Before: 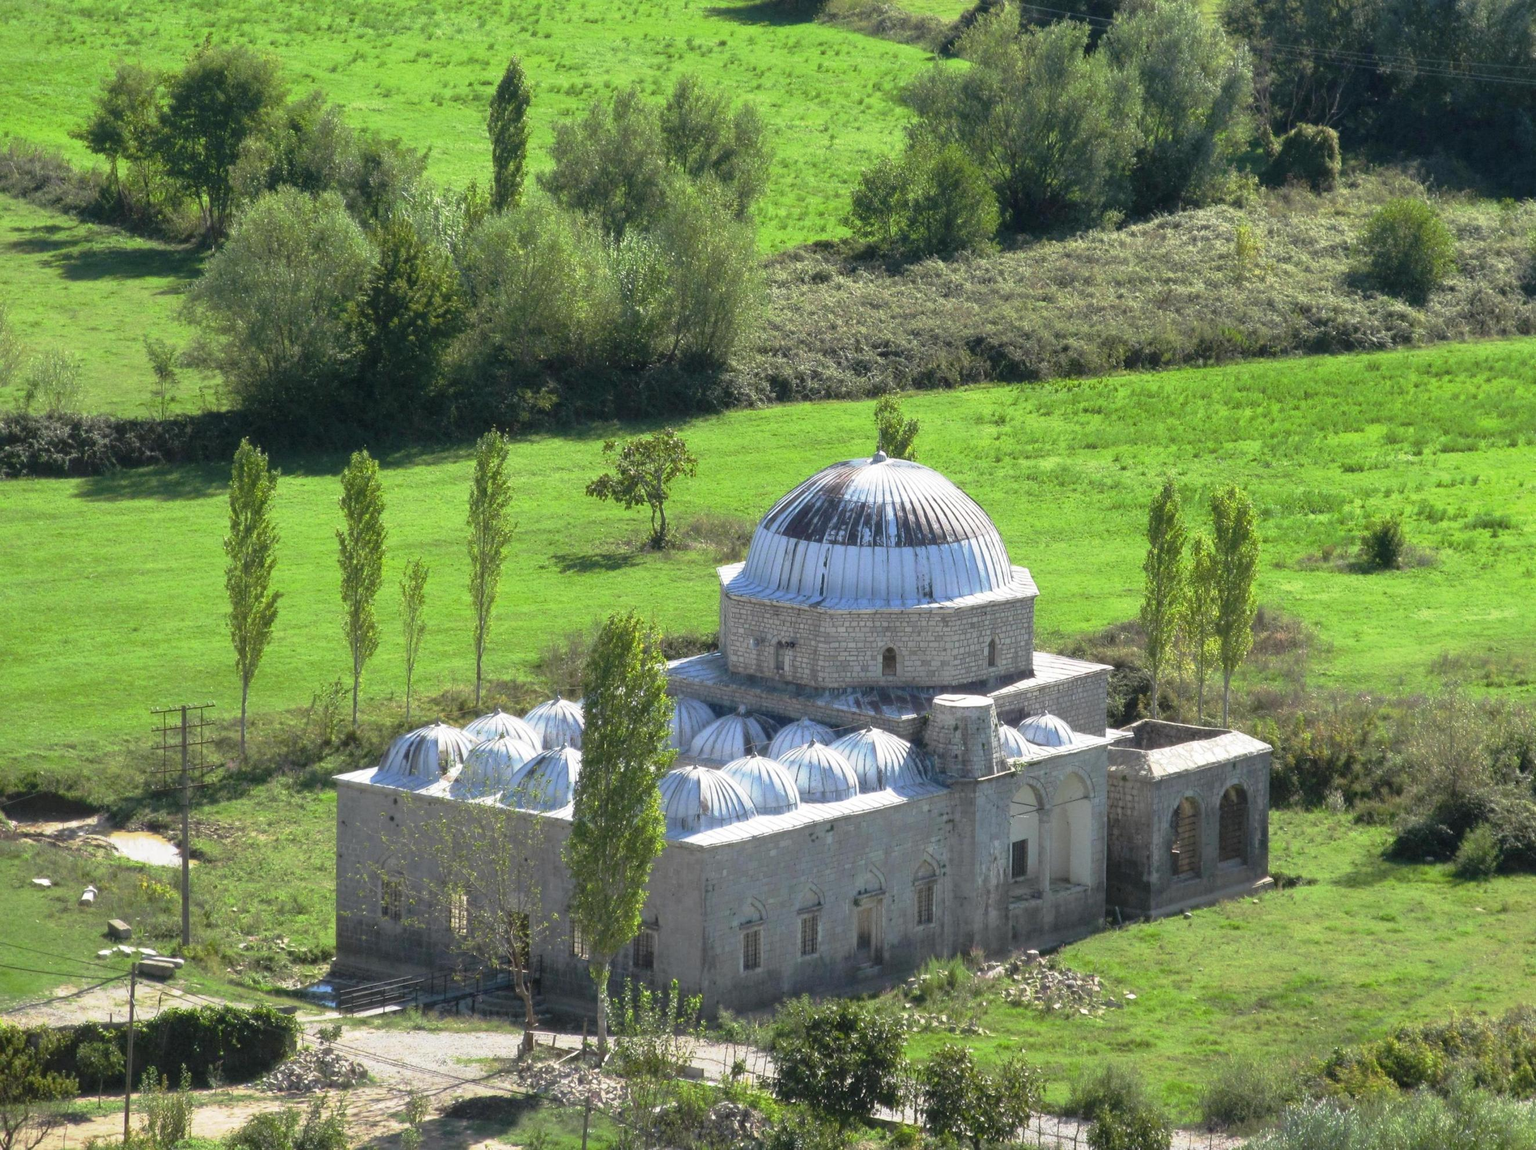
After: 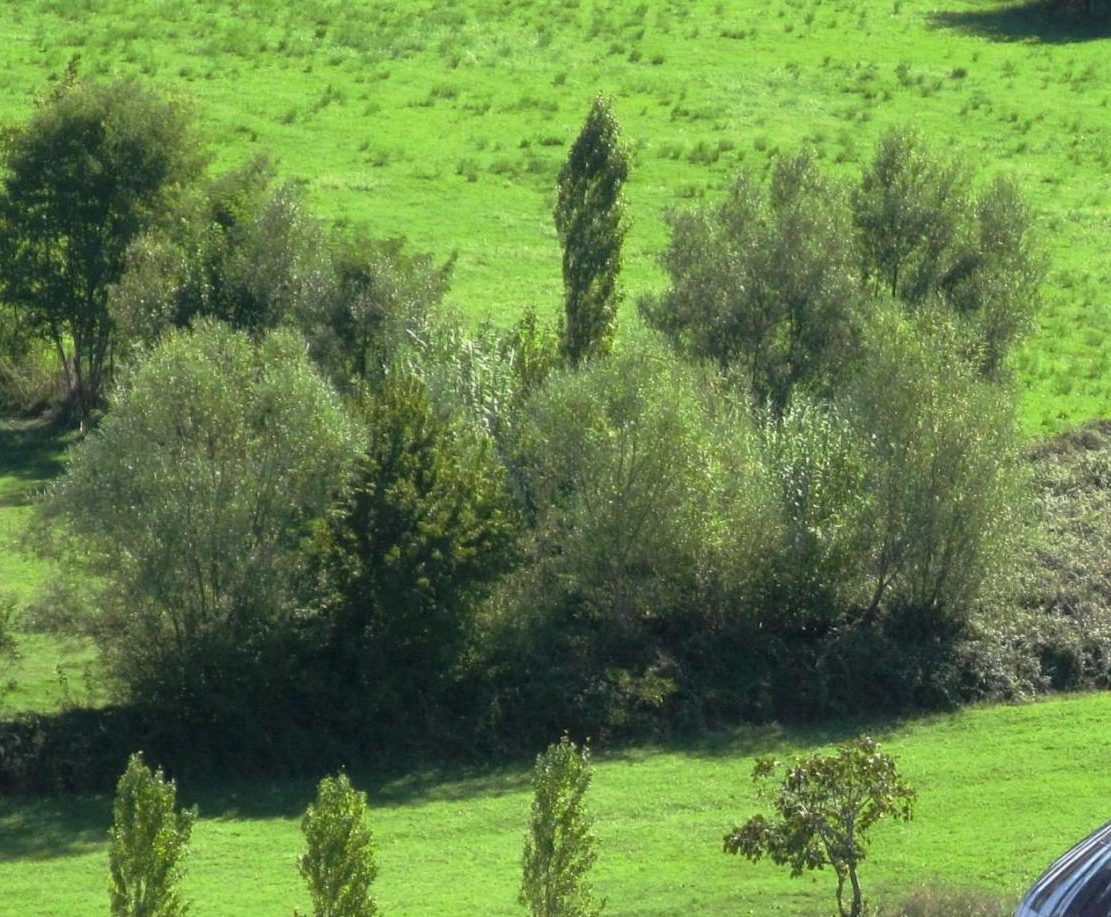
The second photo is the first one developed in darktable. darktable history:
shadows and highlights: shadows -30, highlights 30
crop and rotate: left 10.817%, top 0.062%, right 47.194%, bottom 53.626%
